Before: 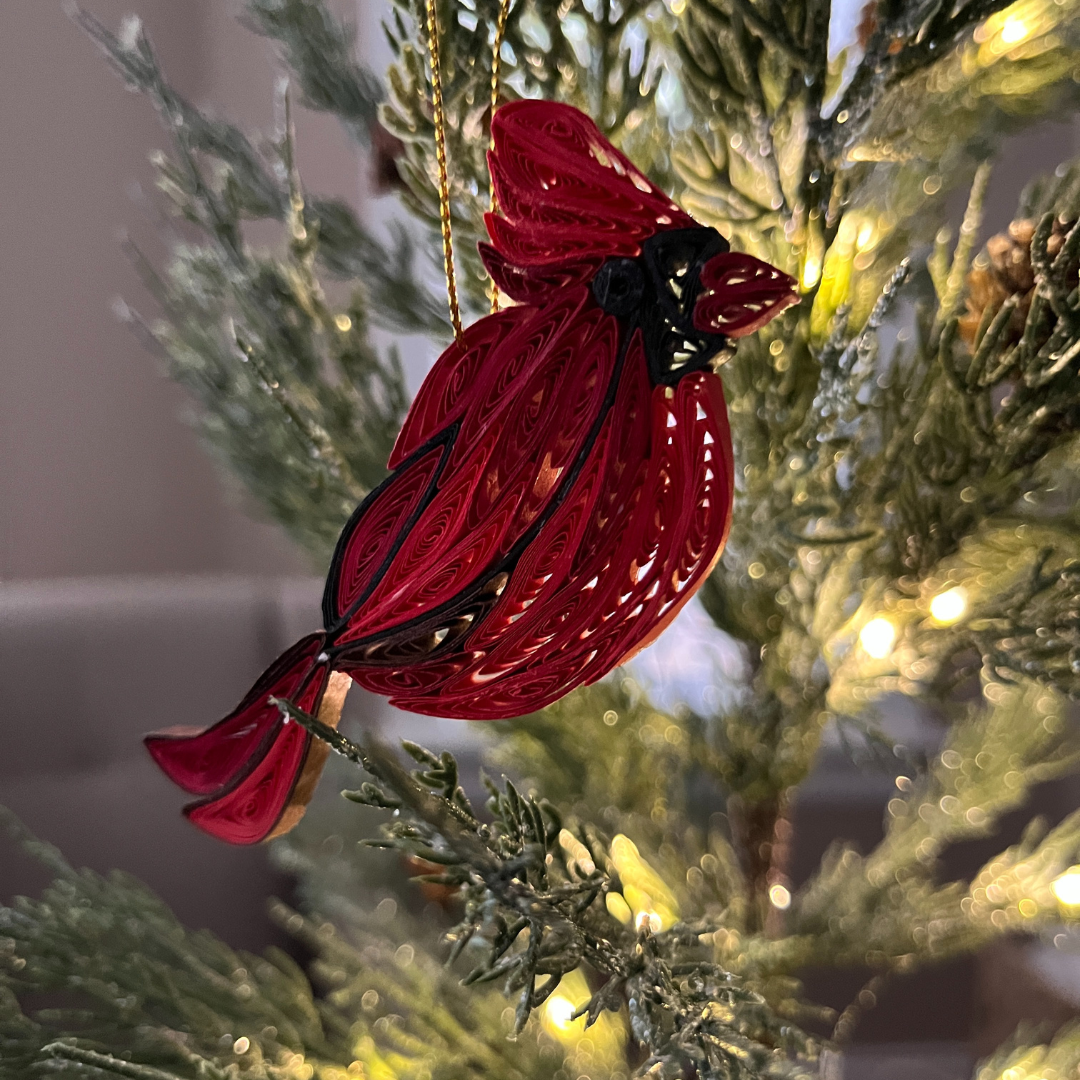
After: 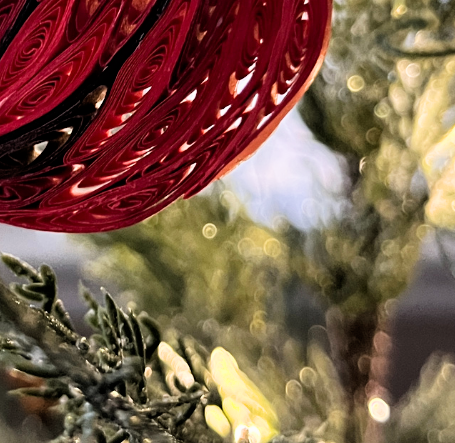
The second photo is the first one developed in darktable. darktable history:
tone equalizer: on, module defaults
filmic rgb: black relative exposure -5 EV, white relative exposure 3.2 EV, hardness 3.42, contrast 1.2, highlights saturation mix -30%
exposure: black level correction 0.001, exposure 0.5 EV, compensate exposure bias true, compensate highlight preservation false
crop: left 37.221%, top 45.169%, right 20.63%, bottom 13.777%
